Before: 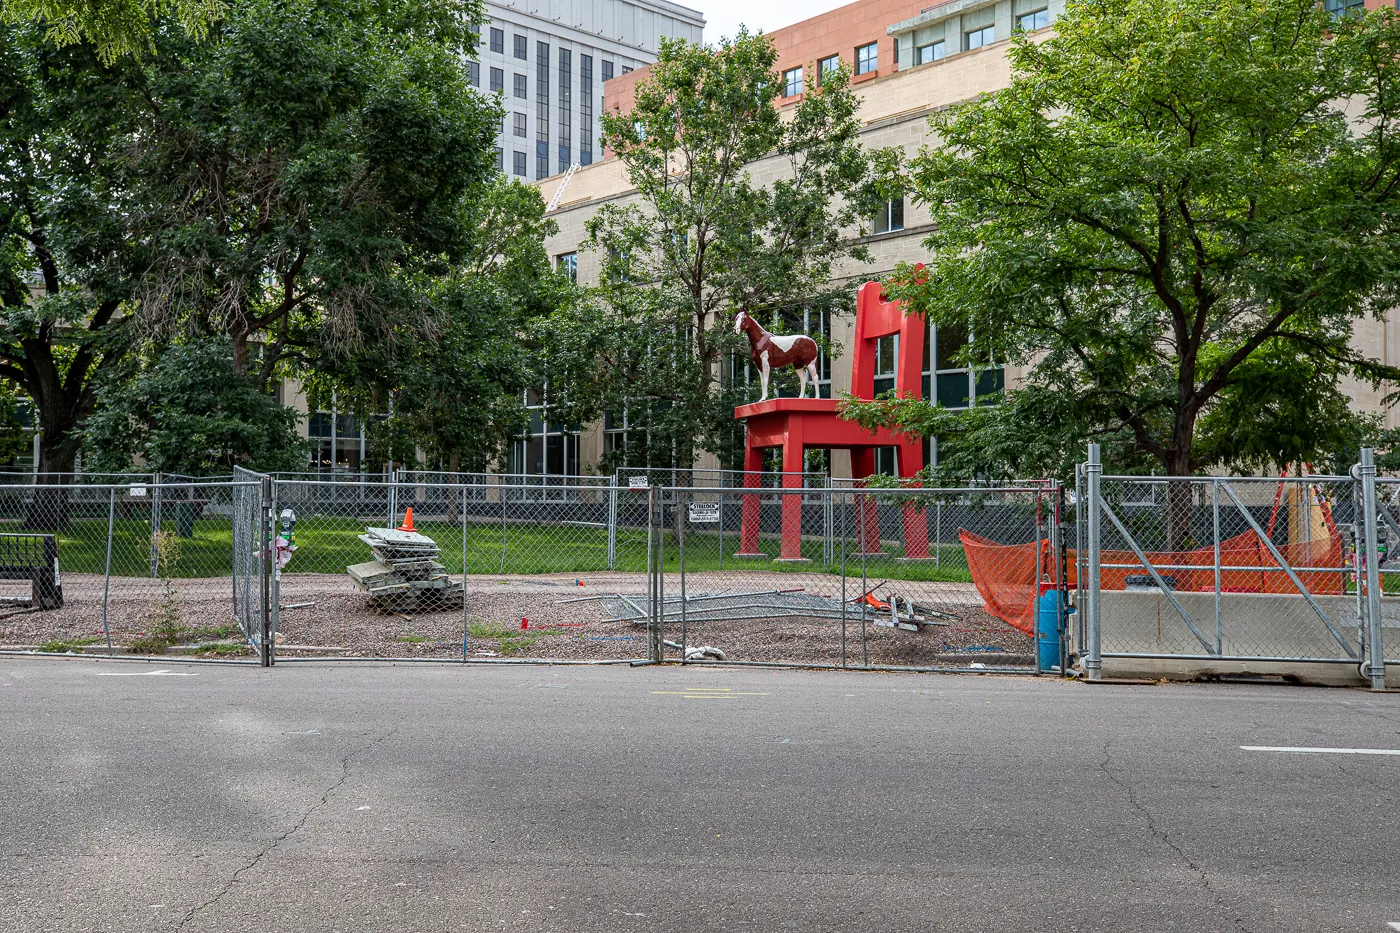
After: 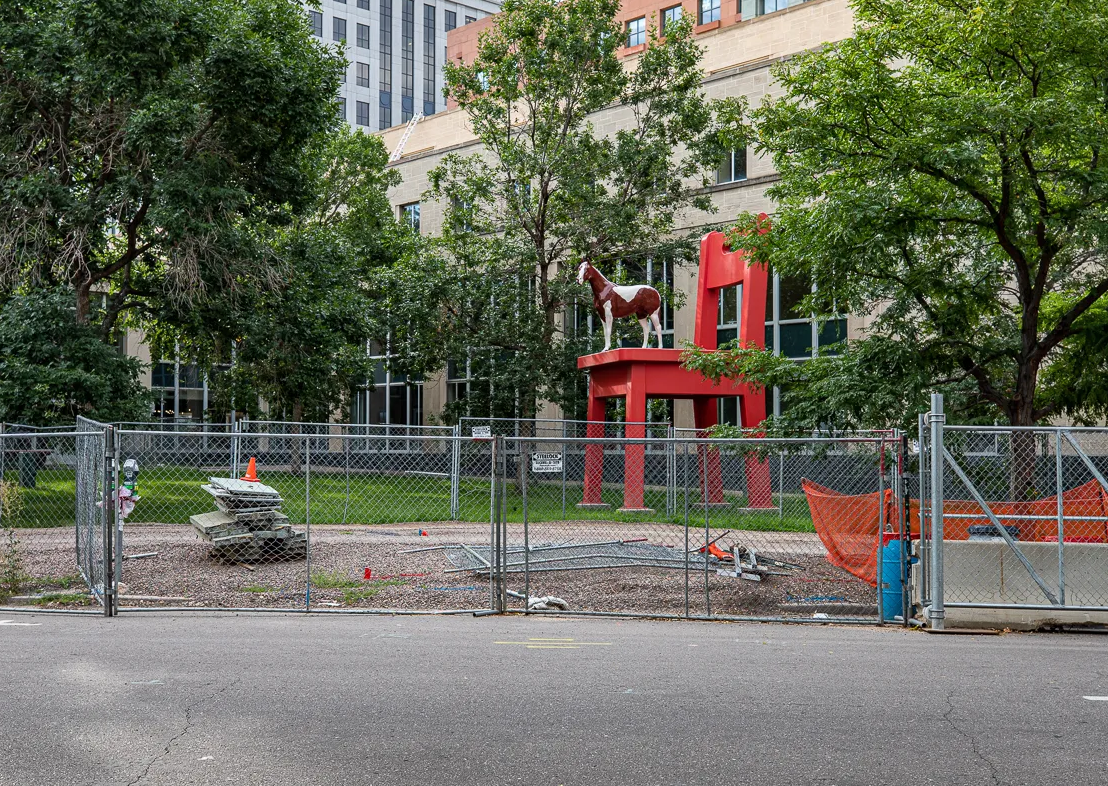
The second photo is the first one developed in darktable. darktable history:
crop: left 11.225%, top 5.381%, right 9.565%, bottom 10.314%
shadows and highlights: shadows 29.32, highlights -29.32, low approximation 0.01, soften with gaussian
